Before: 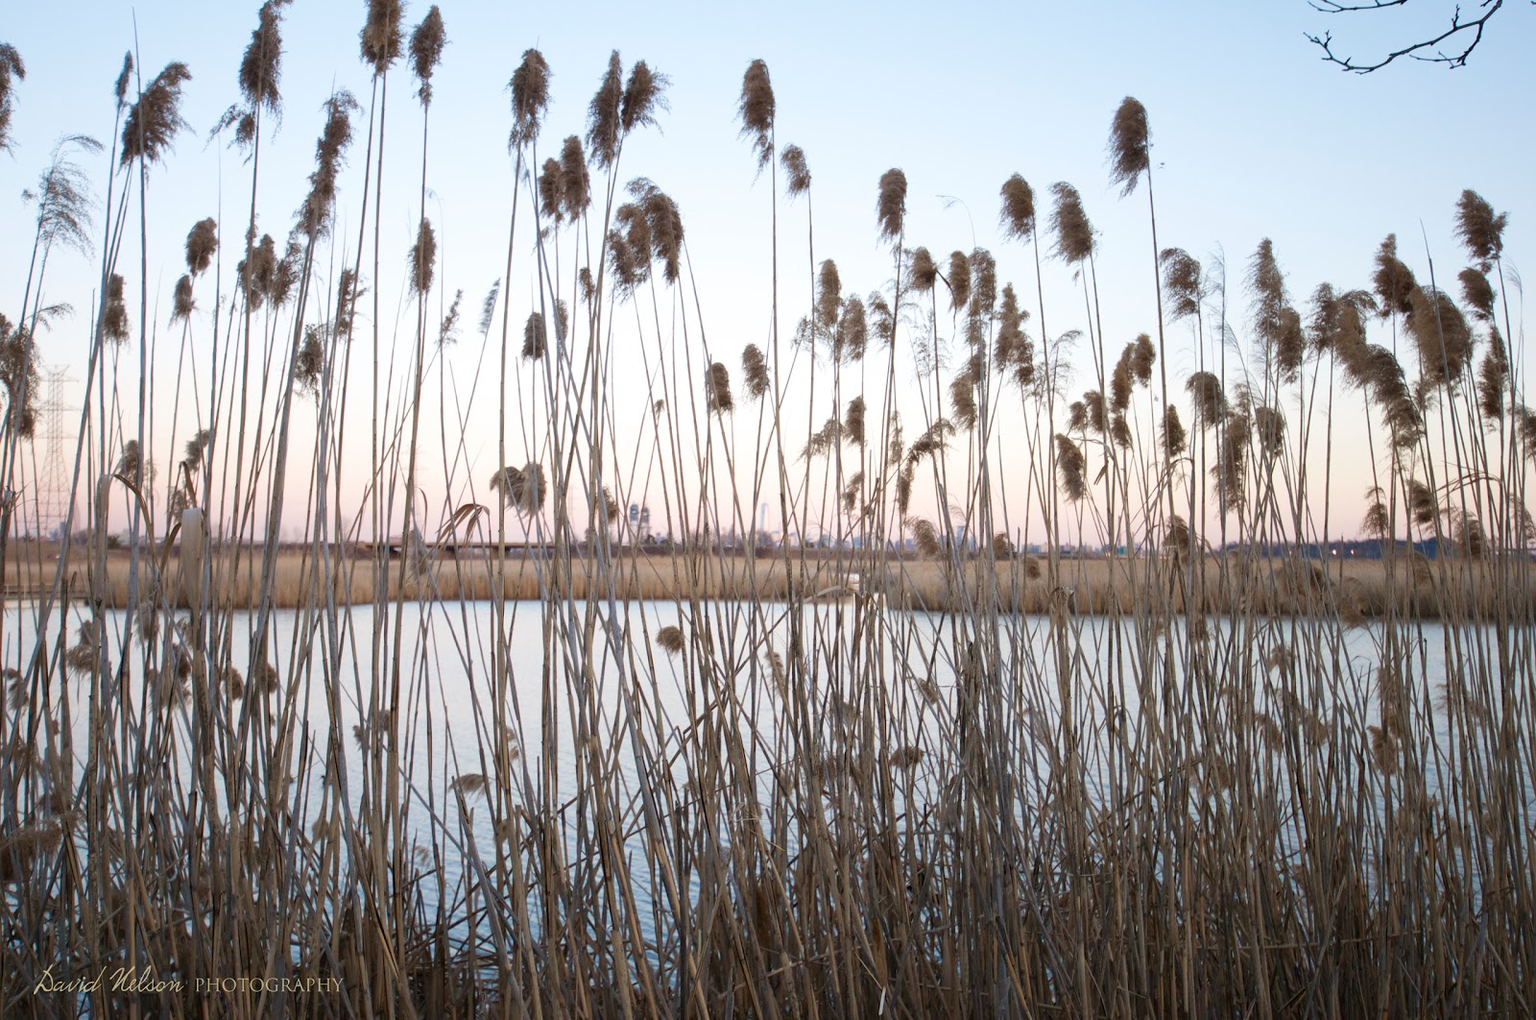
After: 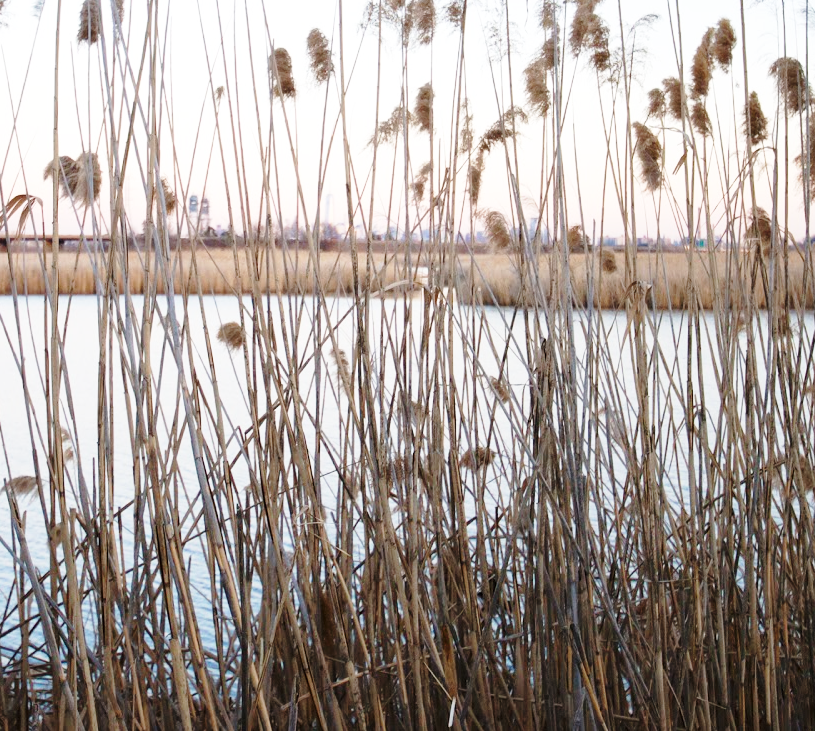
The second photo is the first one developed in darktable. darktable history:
base curve: curves: ch0 [(0, 0) (0.028, 0.03) (0.121, 0.232) (0.46, 0.748) (0.859, 0.968) (1, 1)], preserve colors none
crop and rotate: left 29.237%, top 31.152%, right 19.807%
